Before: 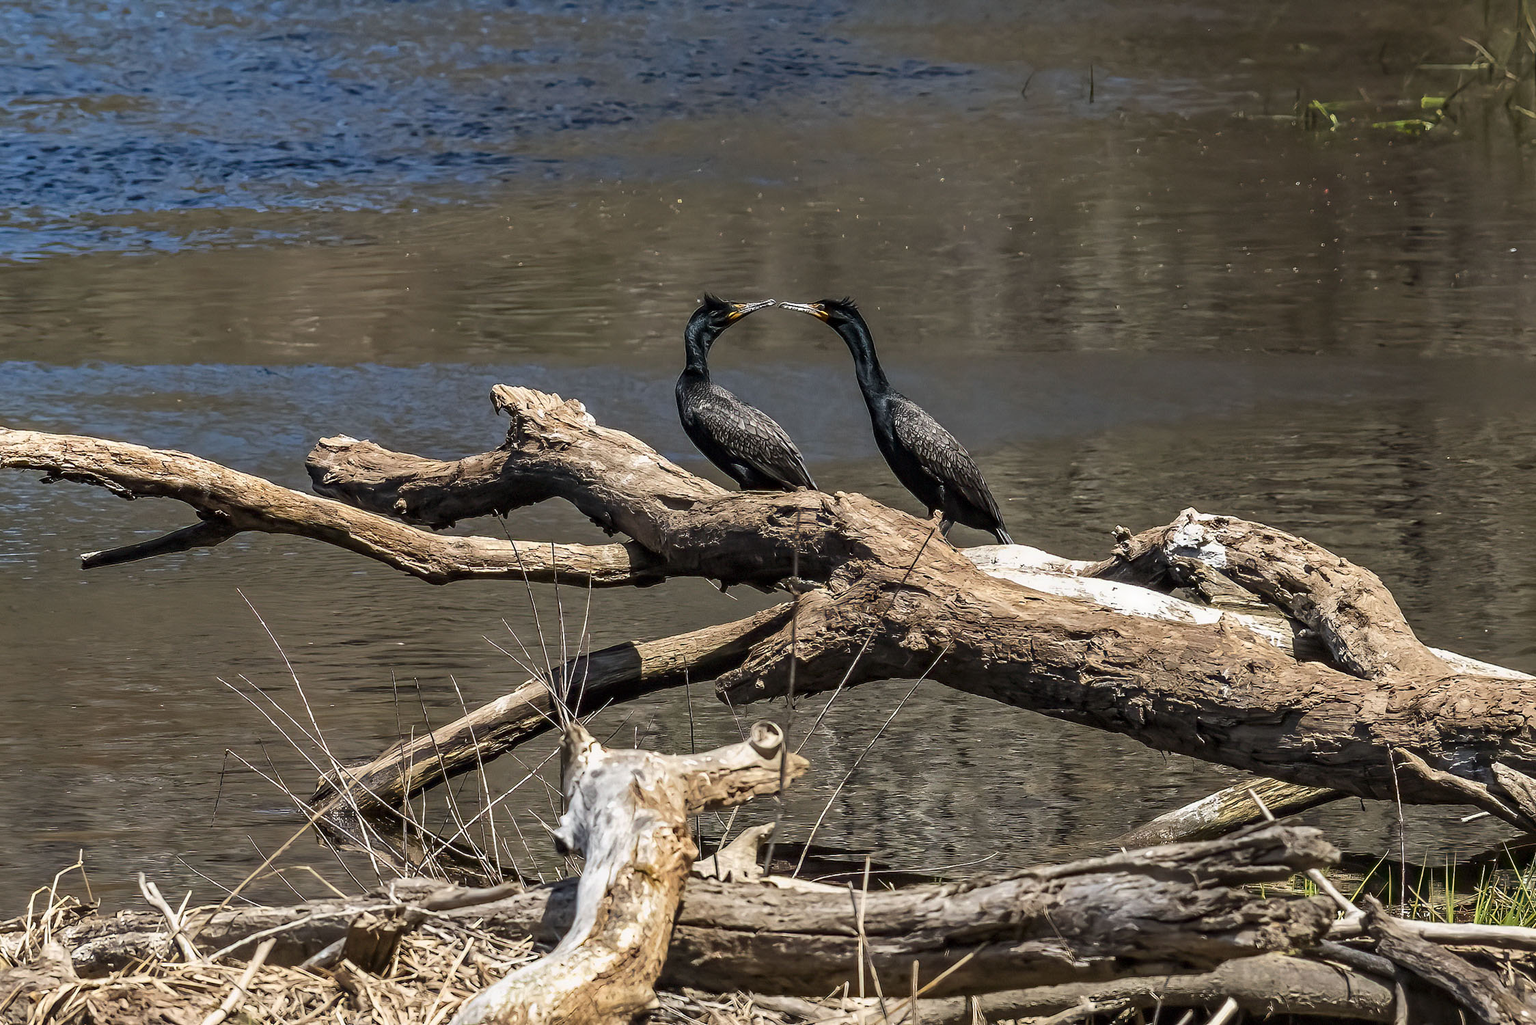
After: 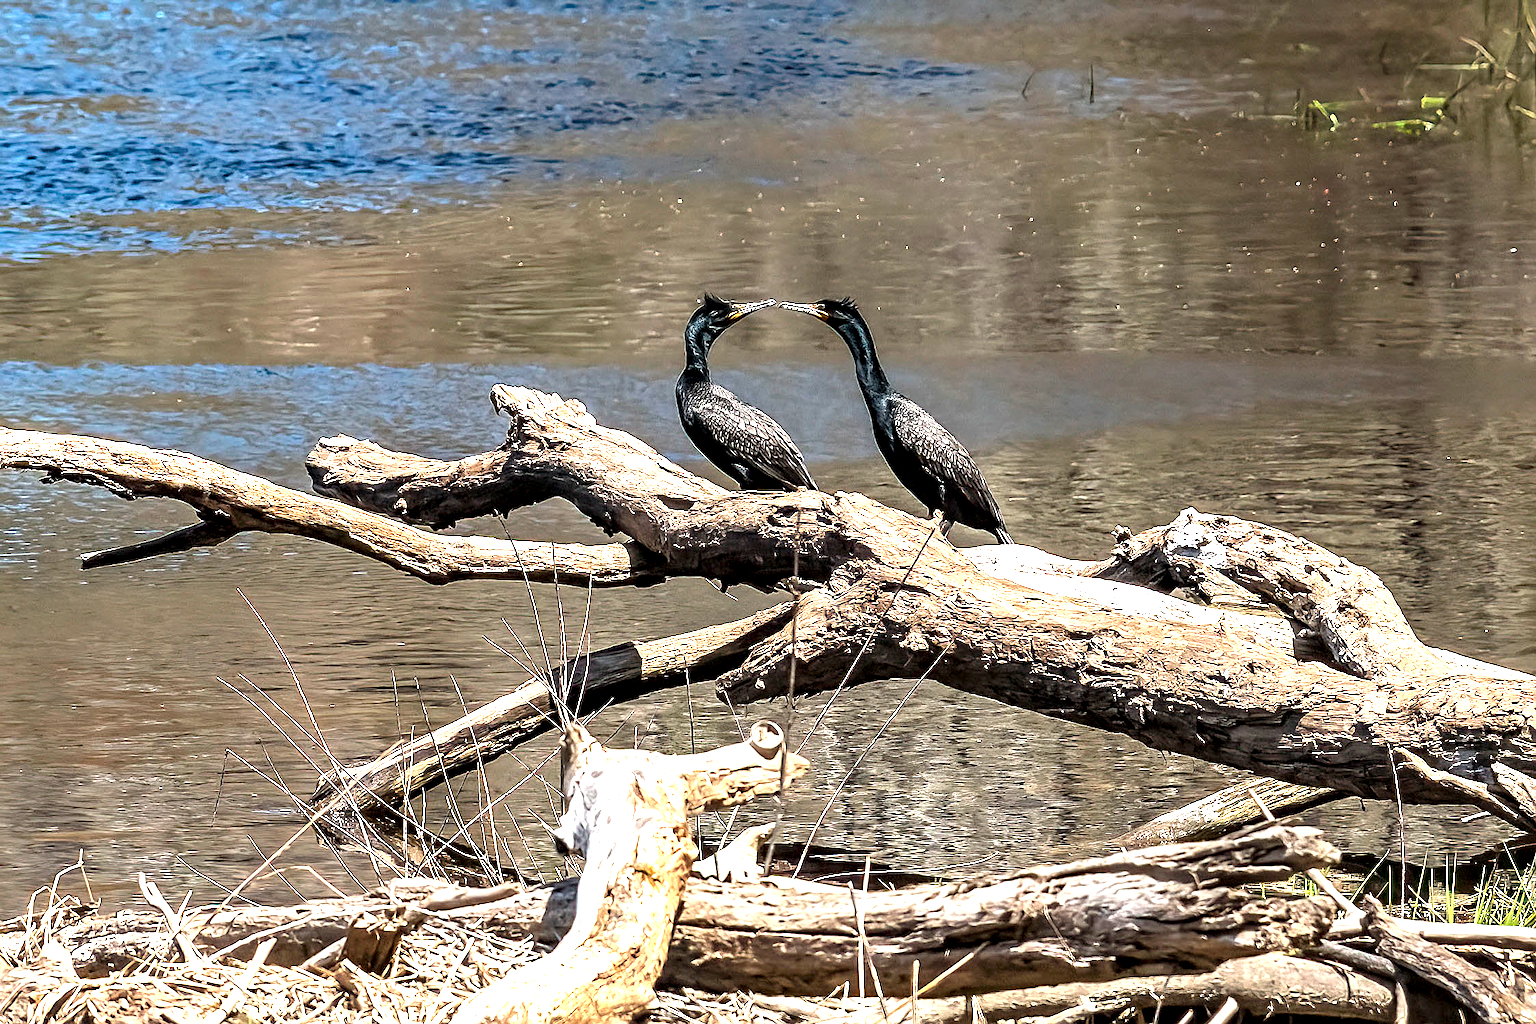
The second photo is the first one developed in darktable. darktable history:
sharpen: on, module defaults
exposure: exposure 1 EV, compensate highlight preservation false
local contrast: highlights 101%, shadows 102%, detail 131%, midtone range 0.2
tone equalizer: -8 EV -0.448 EV, -7 EV -0.379 EV, -6 EV -0.358 EV, -5 EV -0.262 EV, -3 EV 0.238 EV, -2 EV 0.305 EV, -1 EV 0.398 EV, +0 EV 0.402 EV
